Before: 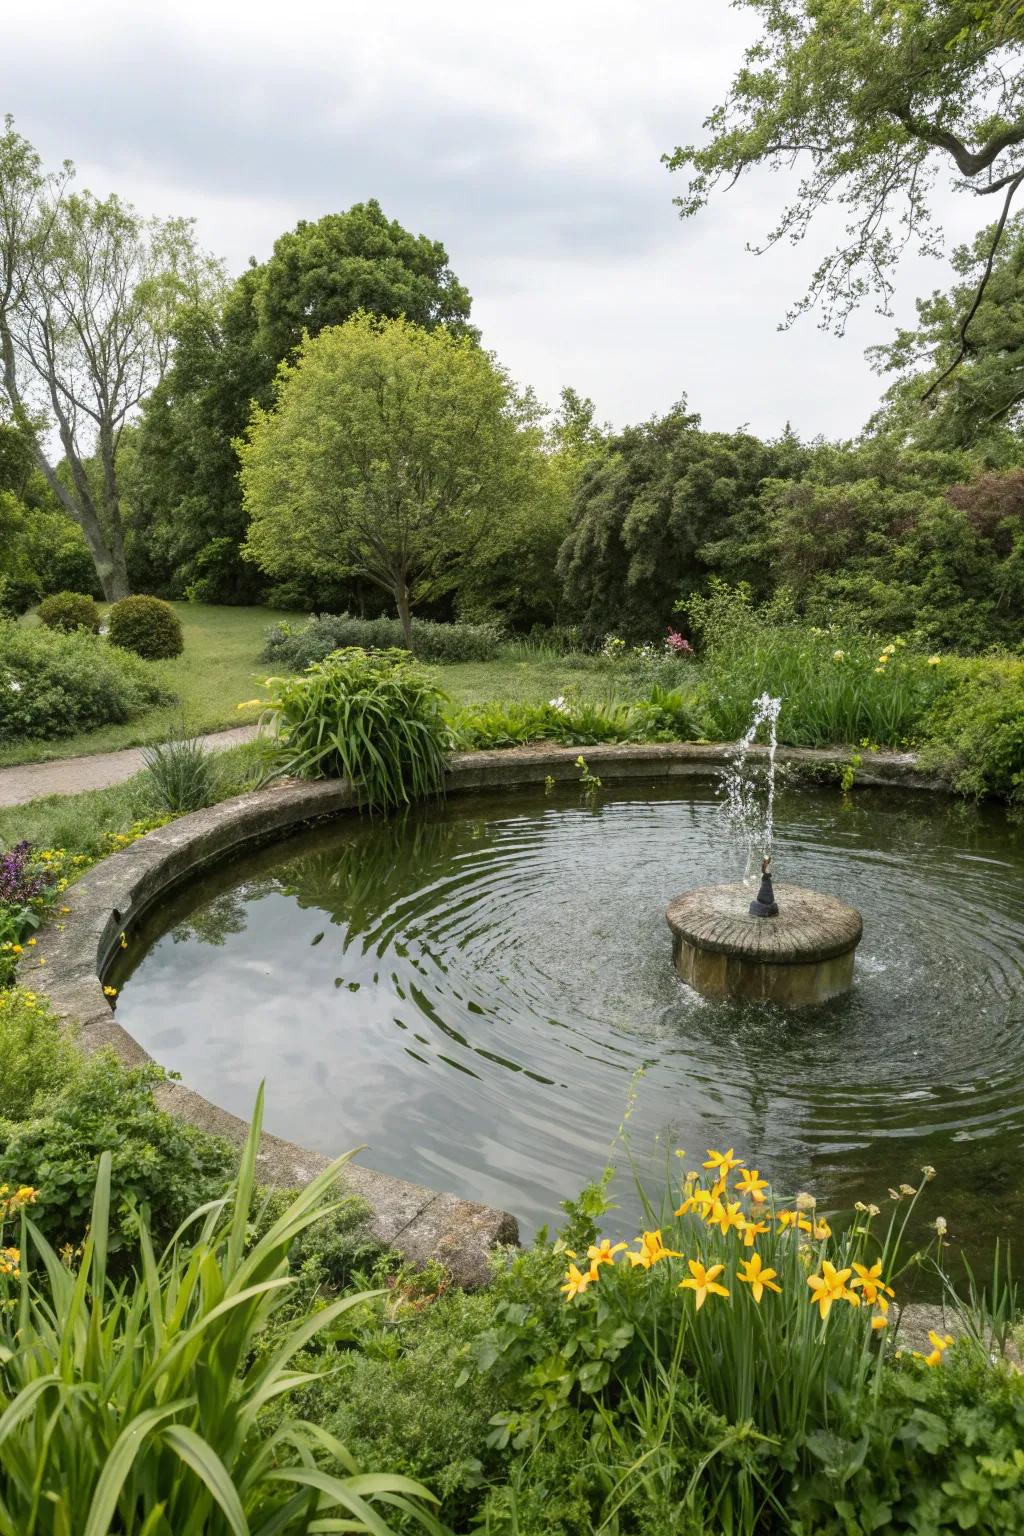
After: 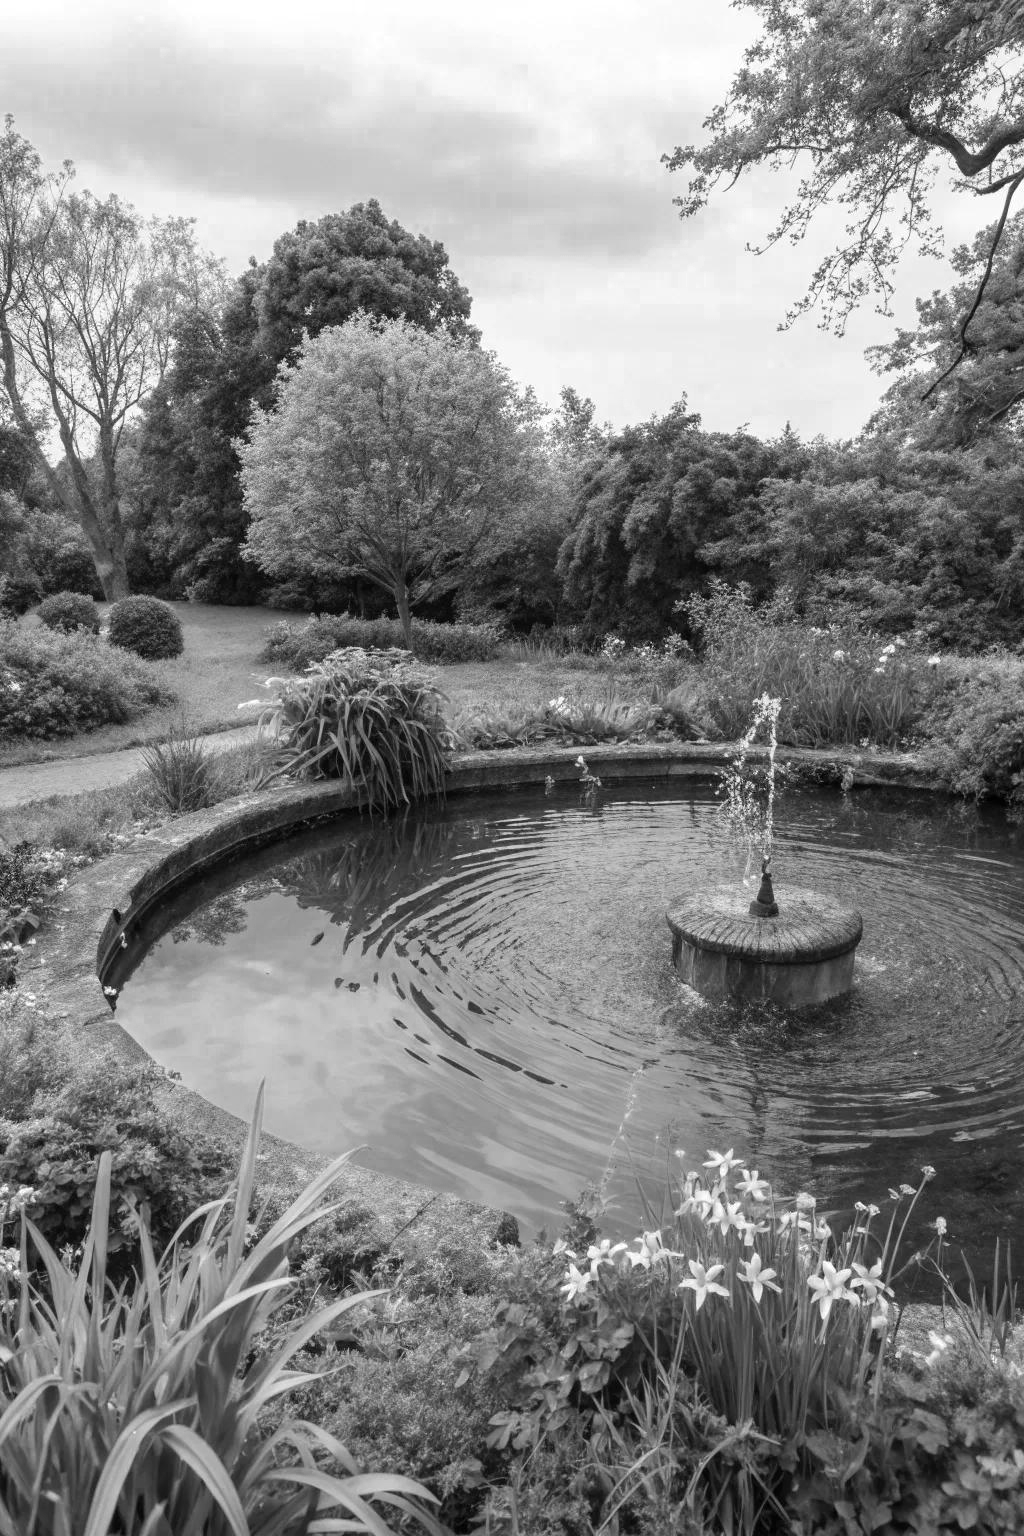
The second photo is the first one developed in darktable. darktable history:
white balance: emerald 1
color zones: curves: ch0 [(0.002, 0.593) (0.143, 0.417) (0.285, 0.541) (0.455, 0.289) (0.608, 0.327) (0.727, 0.283) (0.869, 0.571) (1, 0.603)]; ch1 [(0, 0) (0.143, 0) (0.286, 0) (0.429, 0) (0.571, 0) (0.714, 0) (0.857, 0)]
